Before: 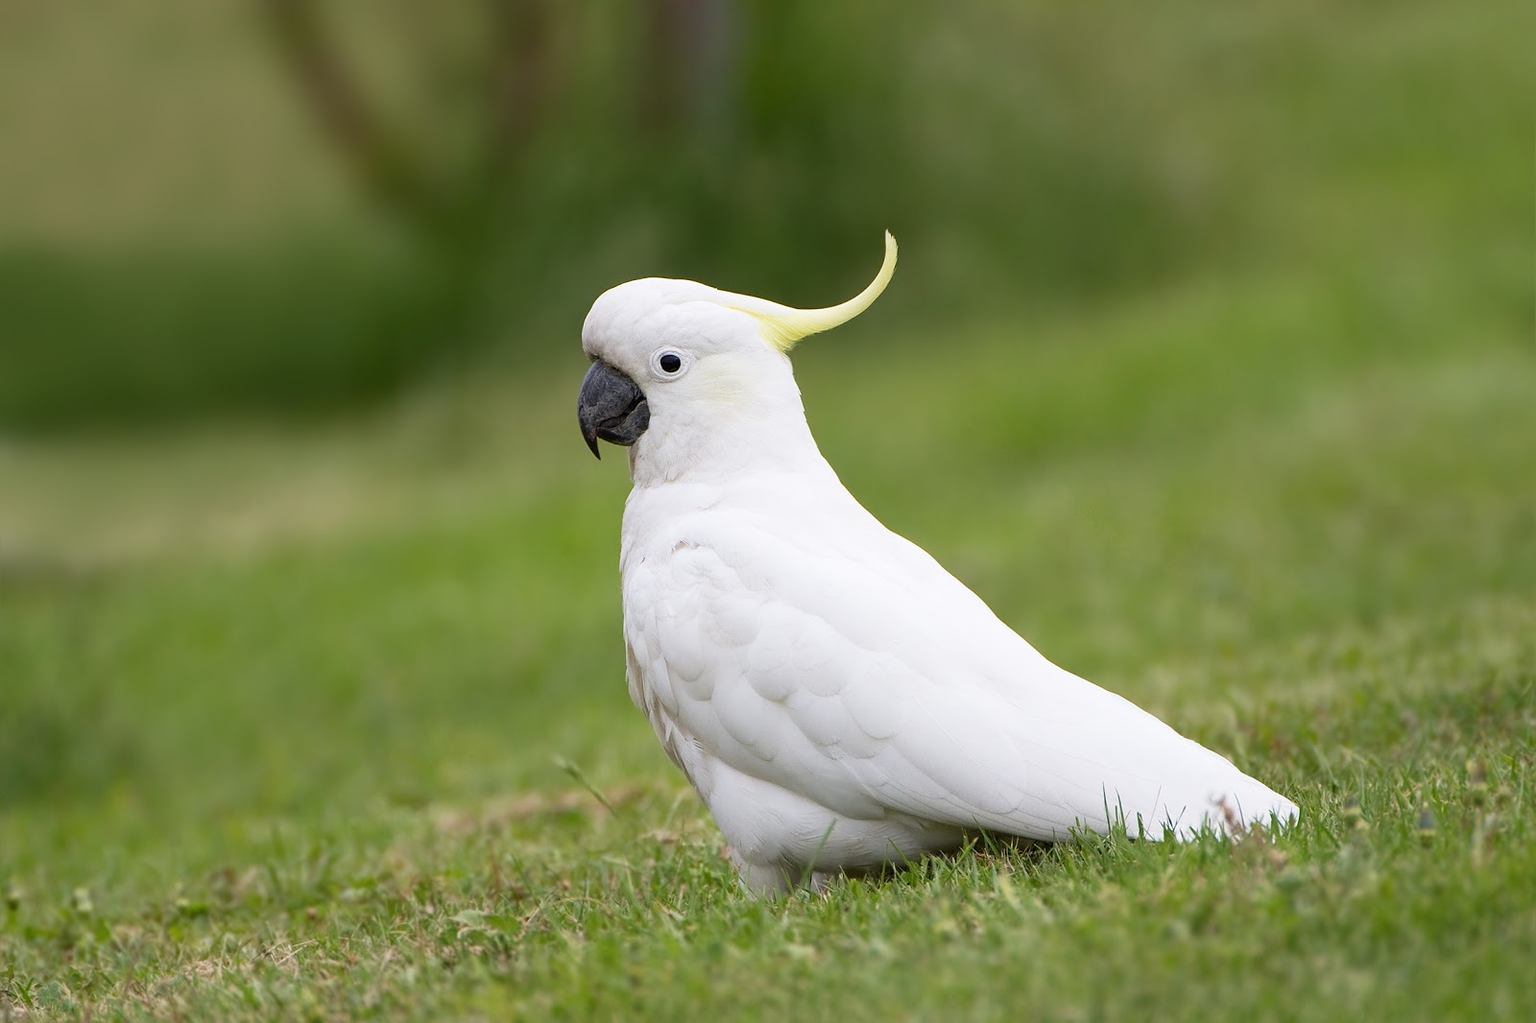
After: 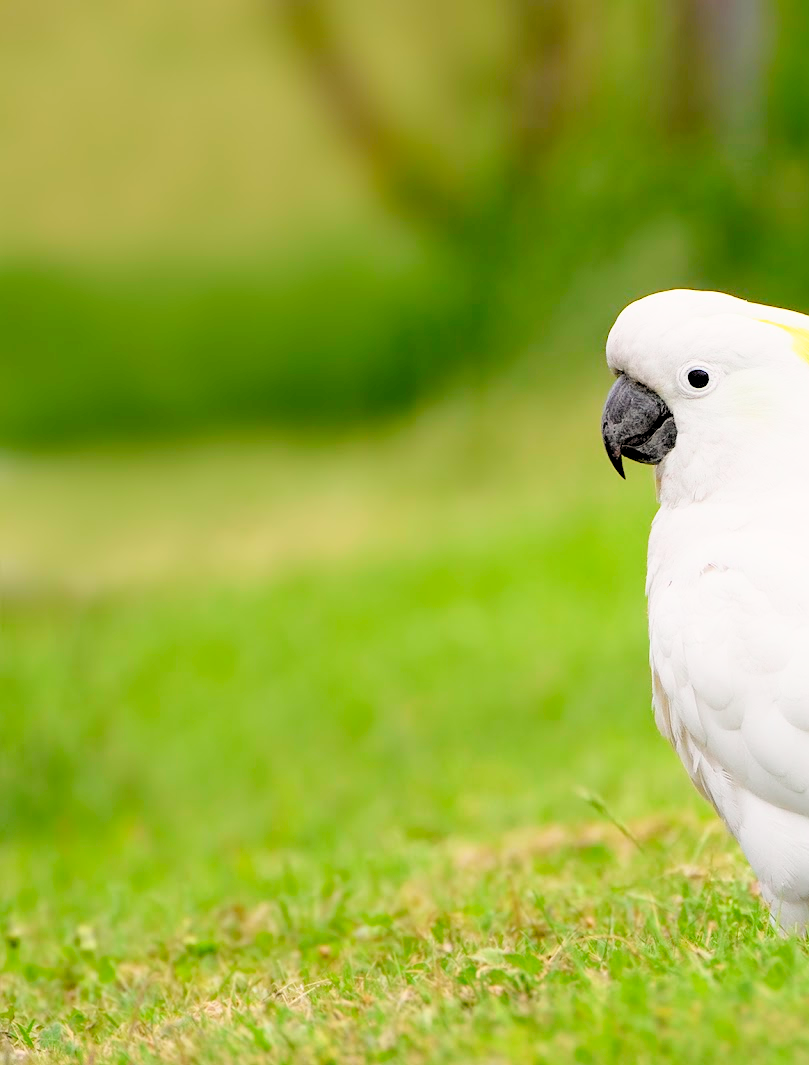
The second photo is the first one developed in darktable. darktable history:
tone curve: curves: ch0 [(0, 0.021) (0.049, 0.044) (0.157, 0.131) (0.359, 0.419) (0.469, 0.544) (0.634, 0.722) (0.839, 0.909) (0.998, 0.978)]; ch1 [(0, 0) (0.437, 0.408) (0.472, 0.47) (0.502, 0.503) (0.527, 0.53) (0.564, 0.573) (0.614, 0.654) (0.669, 0.748) (0.859, 0.899) (1, 1)]; ch2 [(0, 0) (0.33, 0.301) (0.421, 0.443) (0.487, 0.504) (0.502, 0.509) (0.535, 0.537) (0.565, 0.595) (0.608, 0.667) (1, 1)], color space Lab, independent channels, preserve colors none
crop and rotate: left 0.004%, top 0%, right 49.401%
levels: levels [0.093, 0.434, 0.988]
